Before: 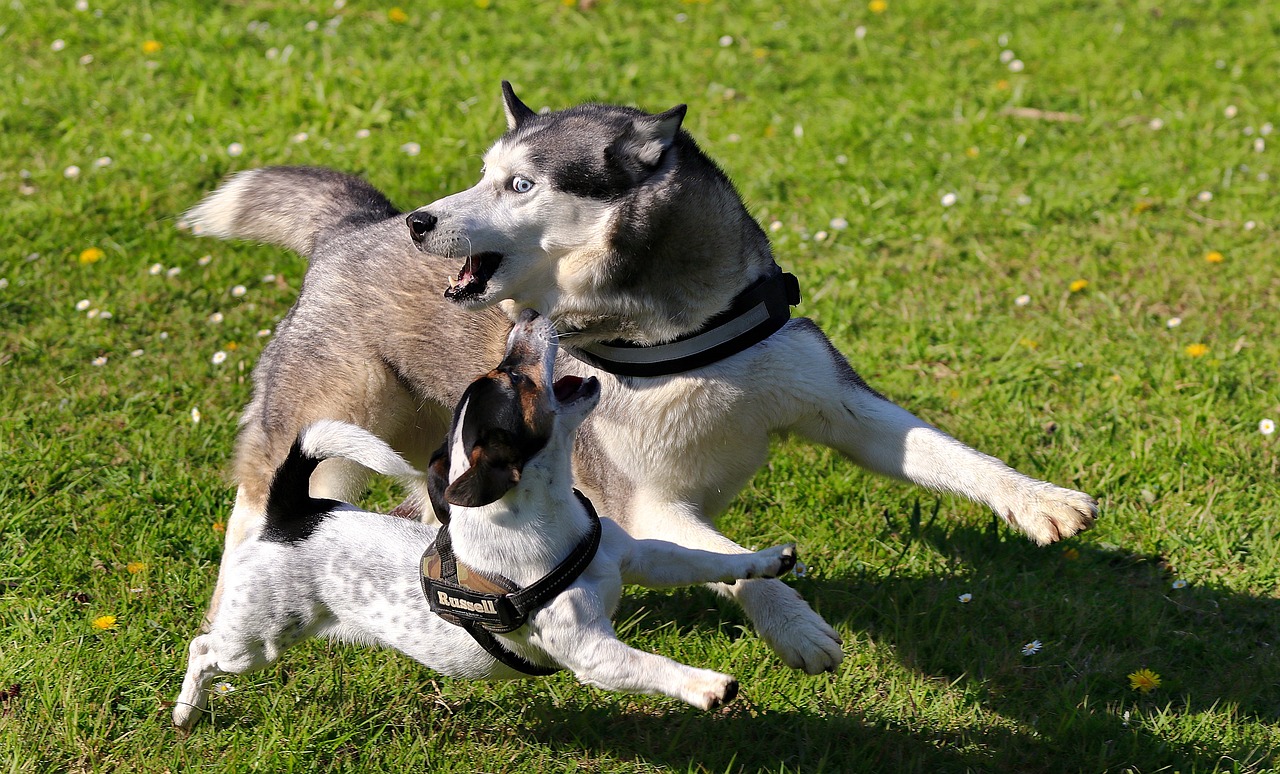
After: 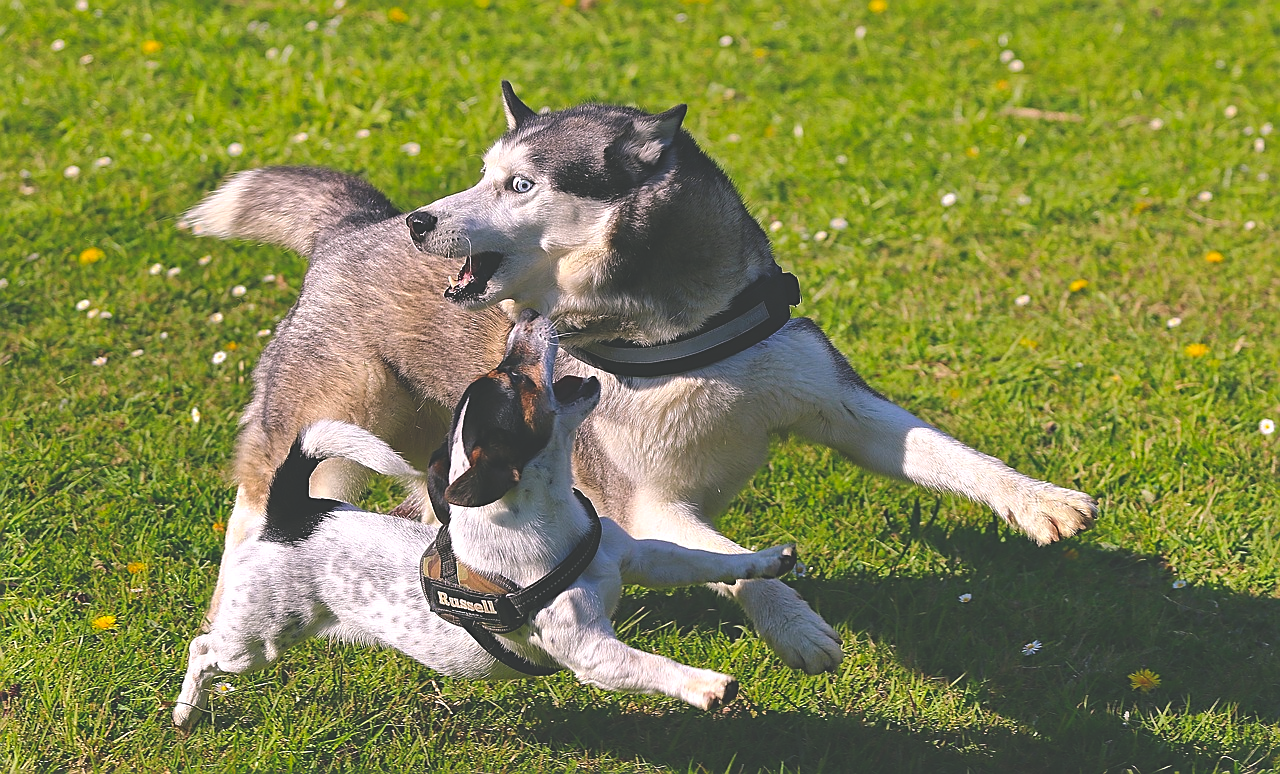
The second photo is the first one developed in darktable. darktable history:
color balance rgb: shadows lift › chroma 2%, shadows lift › hue 217.2°, power › chroma 0.25%, power › hue 60°, highlights gain › chroma 1.5%, highlights gain › hue 309.6°, global offset › luminance -0.5%, perceptual saturation grading › global saturation 15%, global vibrance 20%
exposure: black level correction -0.041, exposure 0.064 EV, compensate highlight preservation false
sharpen: on, module defaults
